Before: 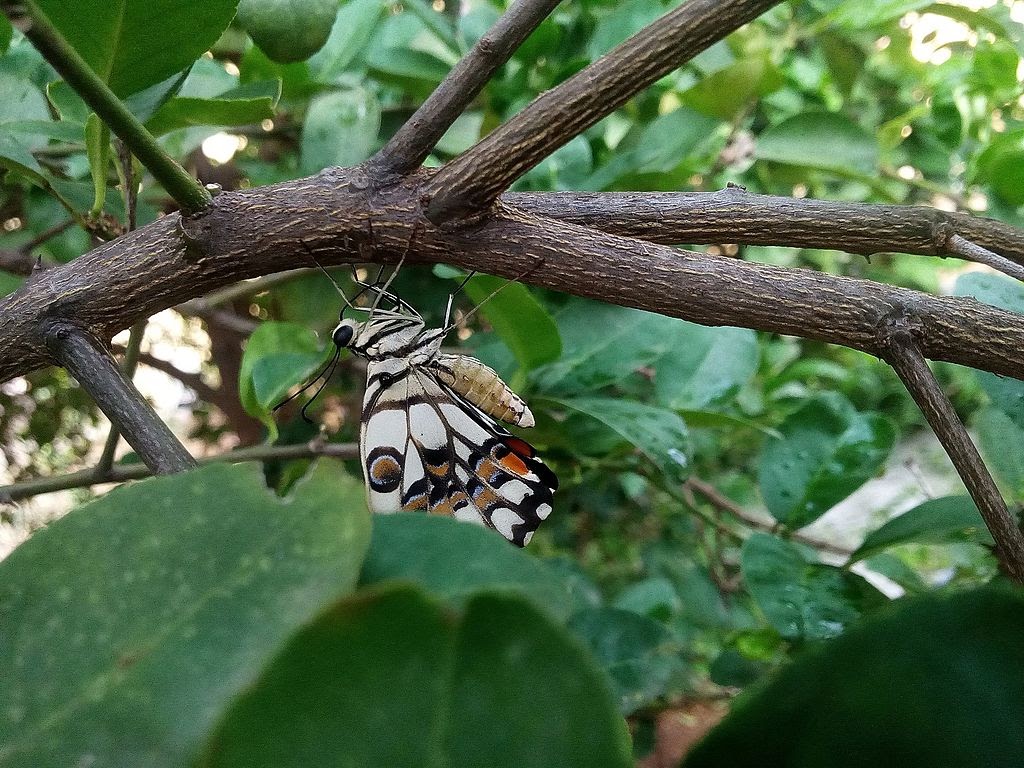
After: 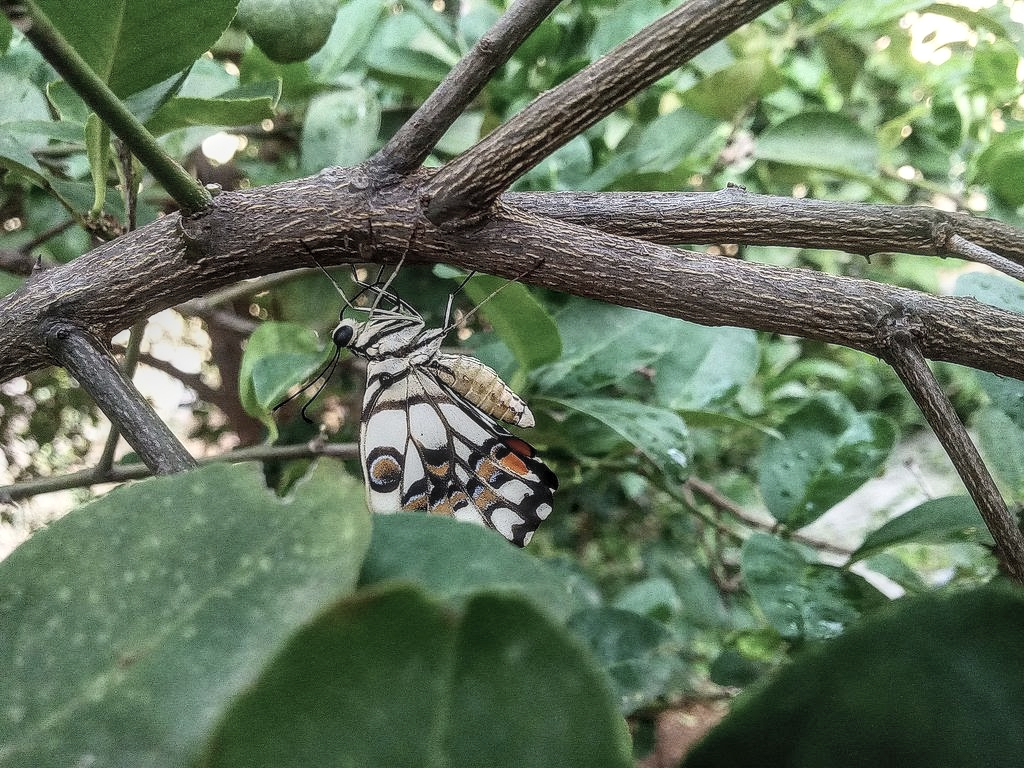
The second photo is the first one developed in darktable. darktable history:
color correction: saturation 0.57
contrast brightness saturation: contrast 0.2, brightness 0.16, saturation 0.22
local contrast: highlights 0%, shadows 0%, detail 133%
